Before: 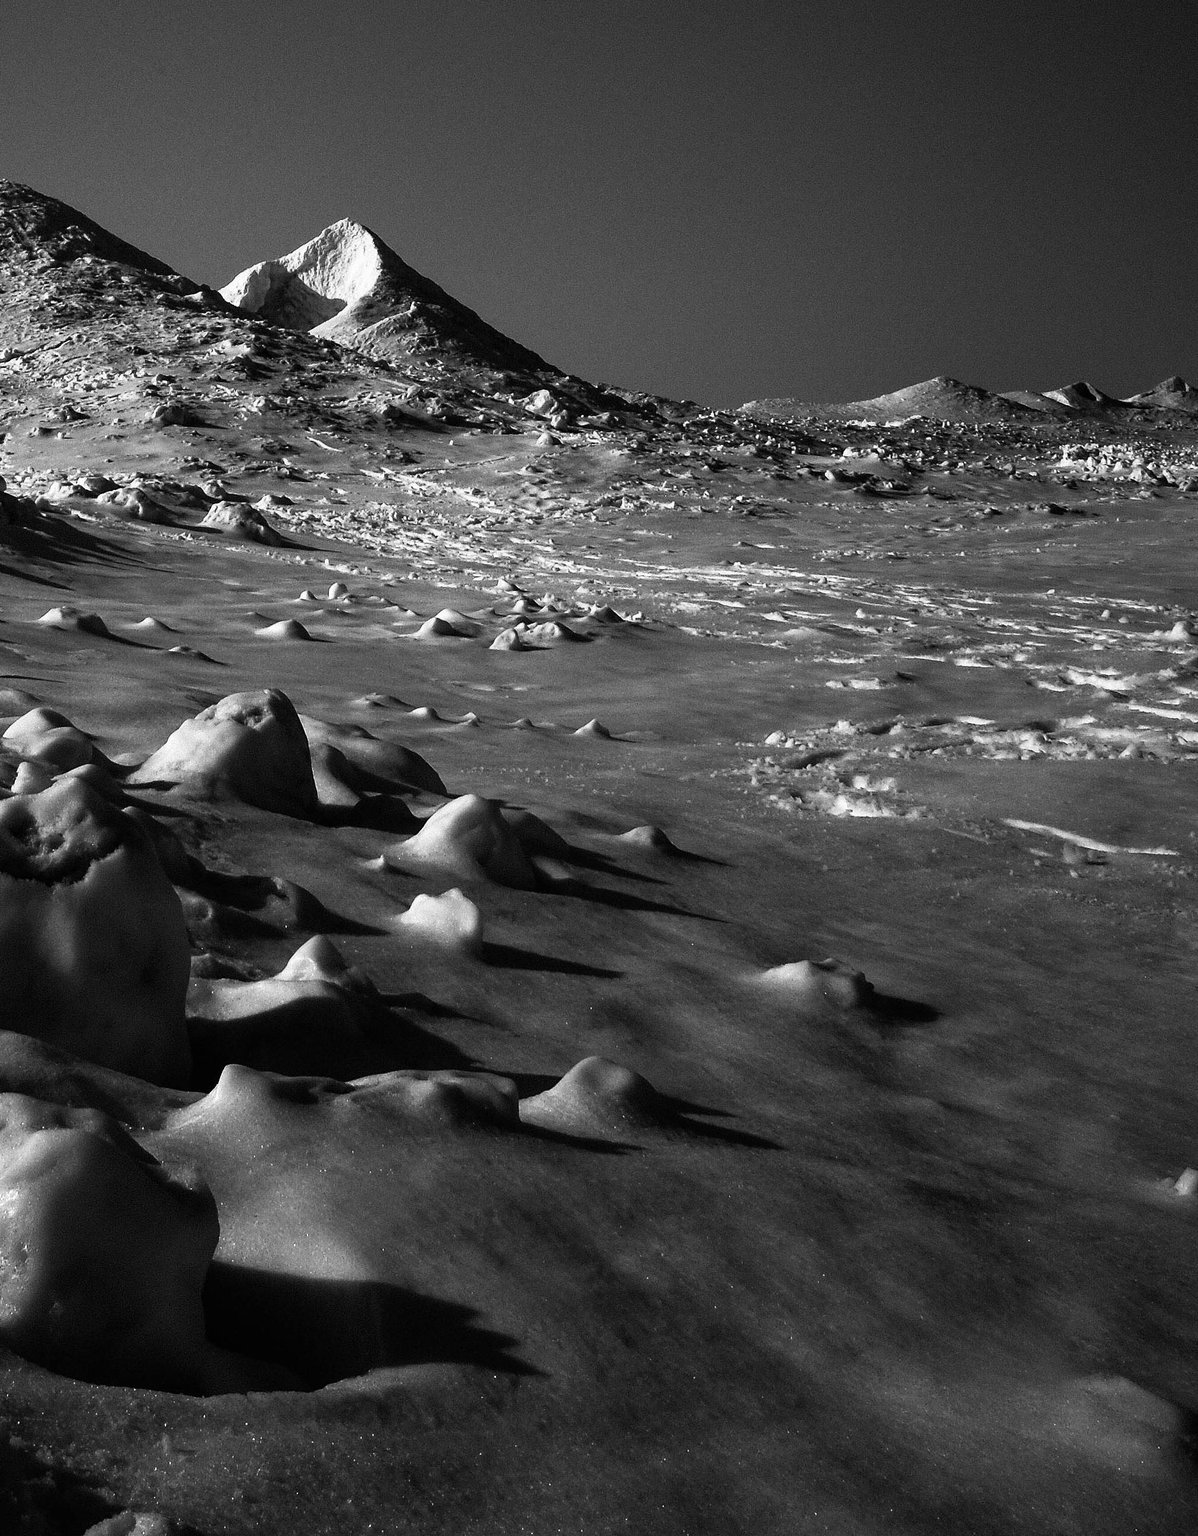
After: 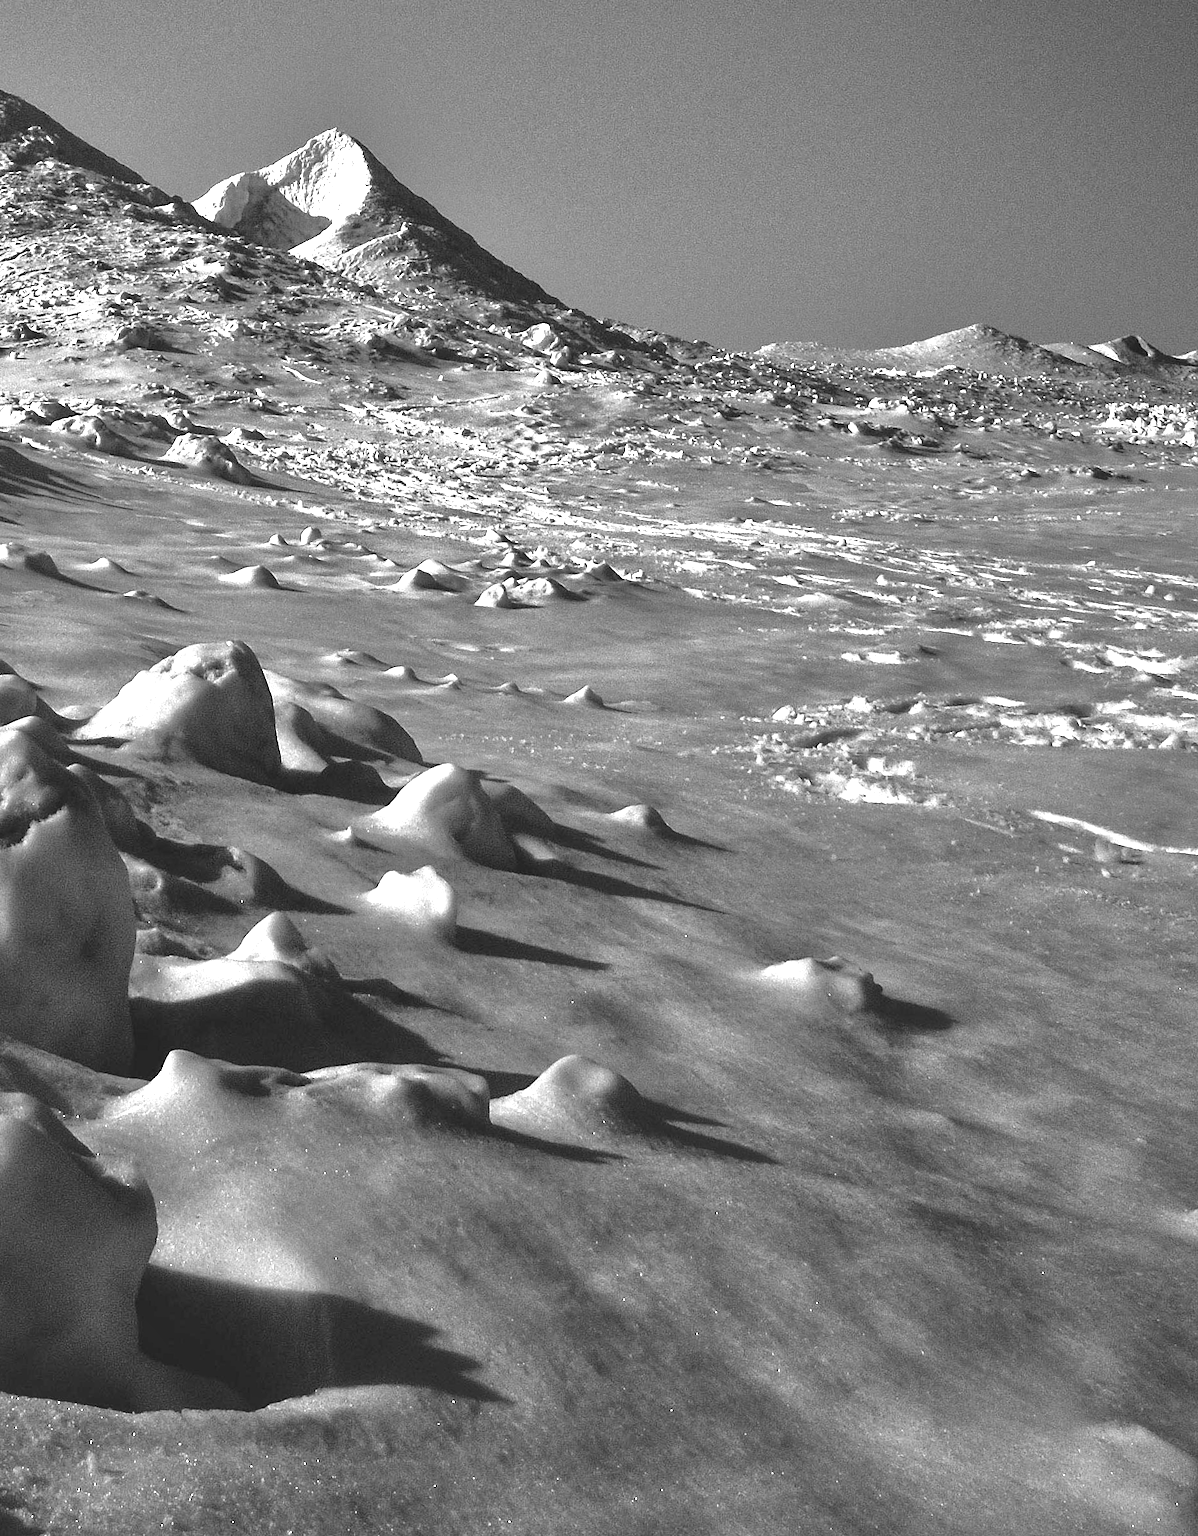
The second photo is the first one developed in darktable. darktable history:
exposure: black level correction -0.005, exposure 1.002 EV, compensate highlight preservation false
shadows and highlights: soften with gaussian
tone equalizer: -7 EV 0.15 EV, -6 EV 0.6 EV, -5 EV 1.15 EV, -4 EV 1.33 EV, -3 EV 1.15 EV, -2 EV 0.6 EV, -1 EV 0.15 EV, mask exposure compensation -0.5 EV
crop and rotate: angle -1.96°, left 3.097%, top 4.154%, right 1.586%, bottom 0.529%
